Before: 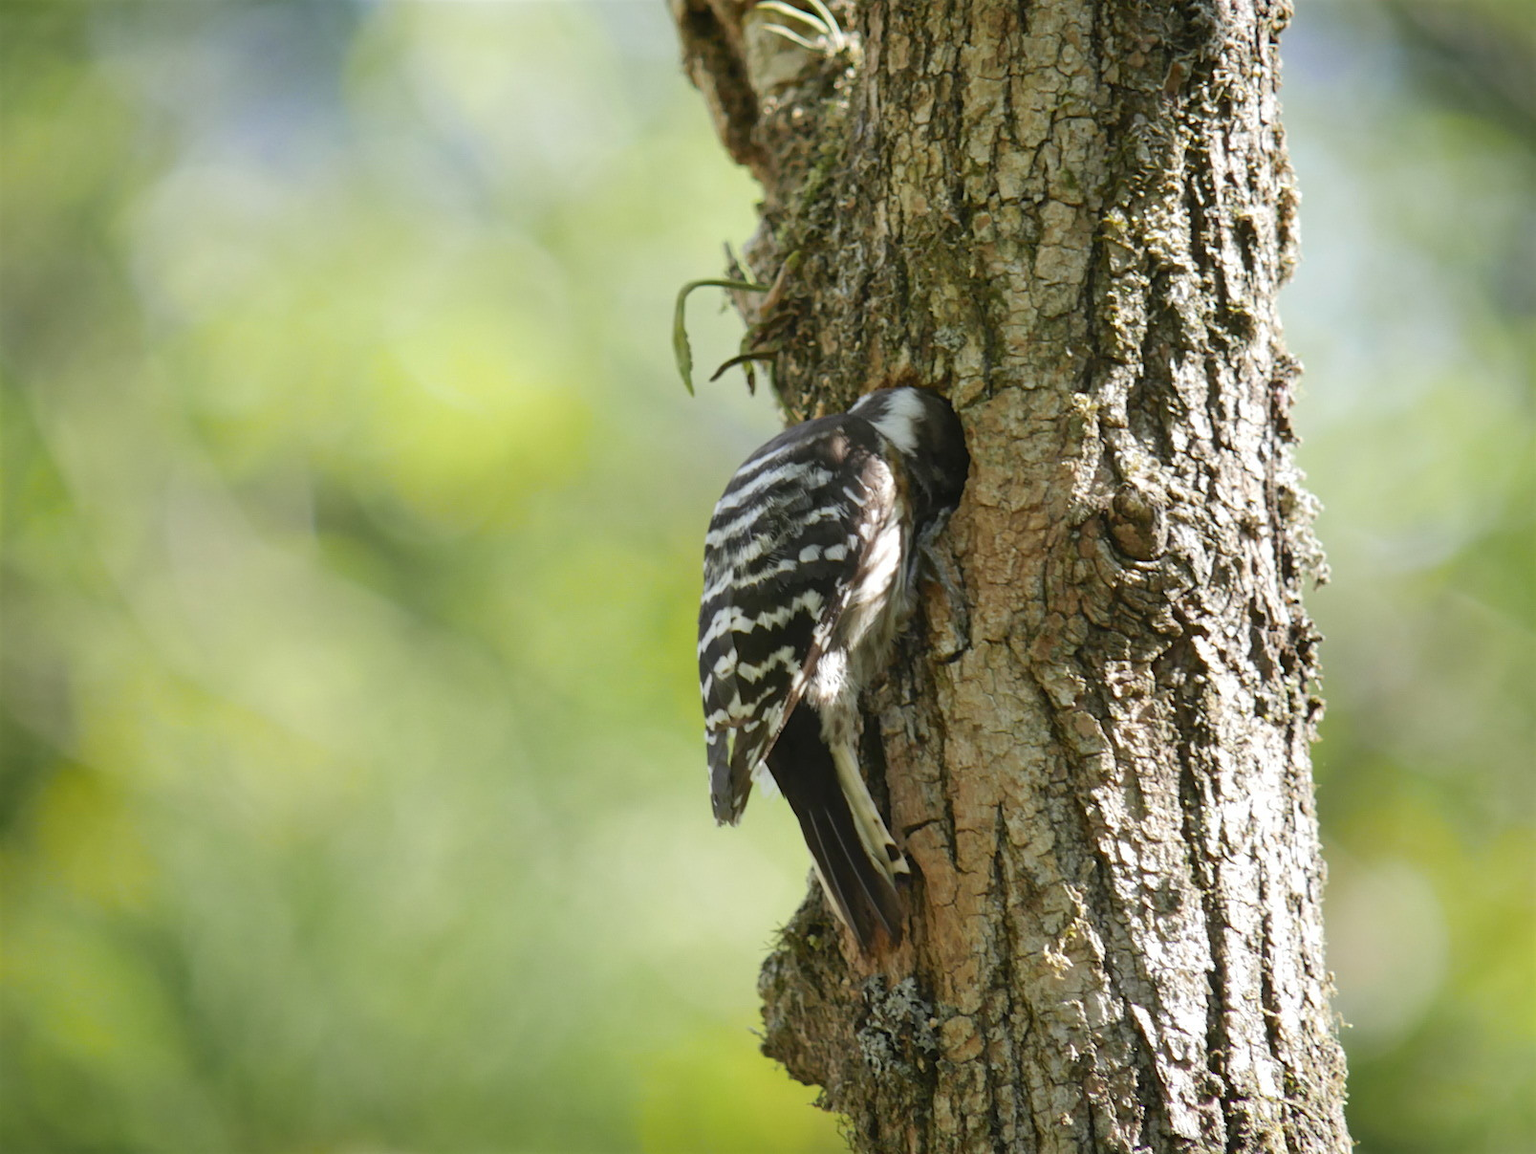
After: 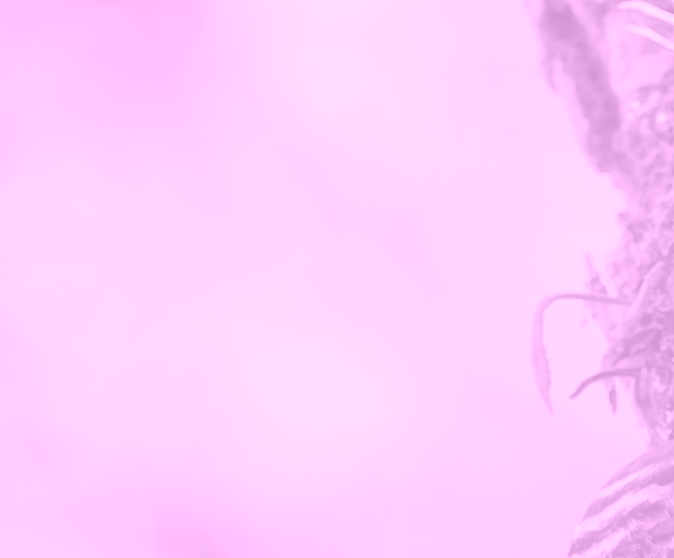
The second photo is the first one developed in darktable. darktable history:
colorize: hue 331.2°, saturation 75%, source mix 30.28%, lightness 70.52%, version 1
crop and rotate: left 10.817%, top 0.062%, right 47.194%, bottom 53.626%
local contrast: detail 110%
